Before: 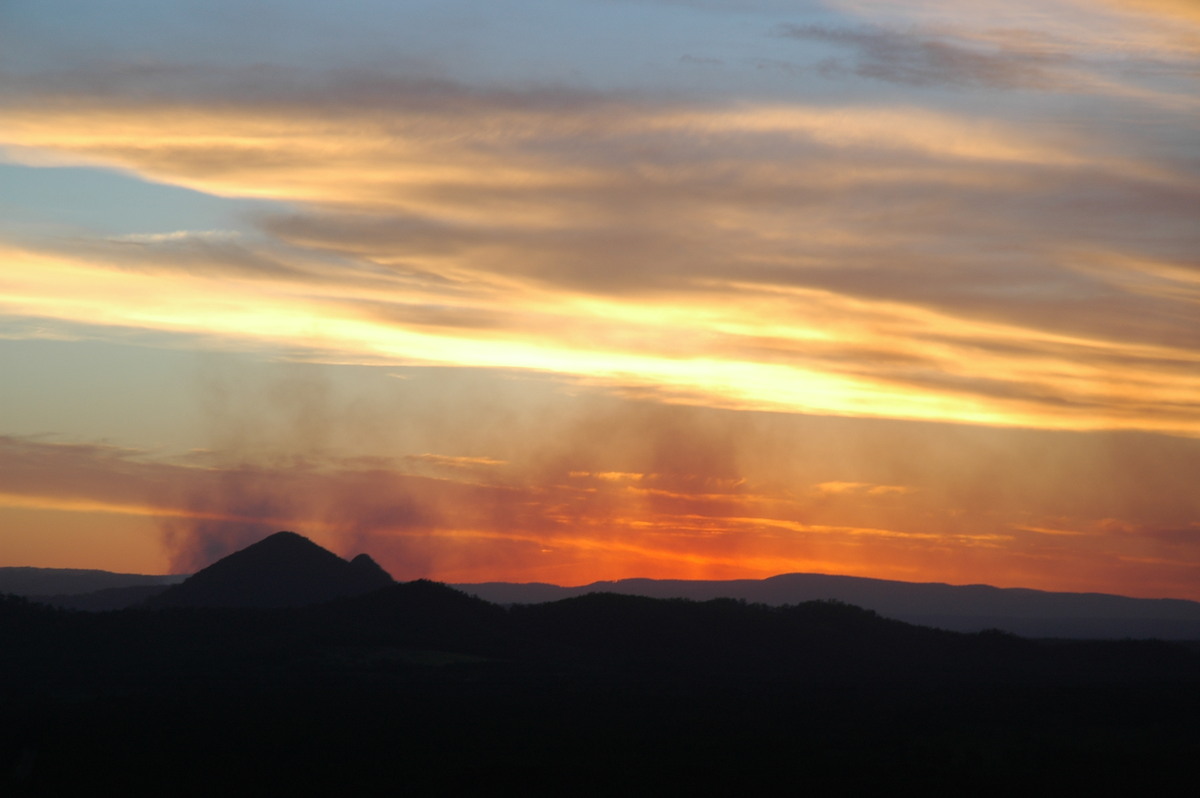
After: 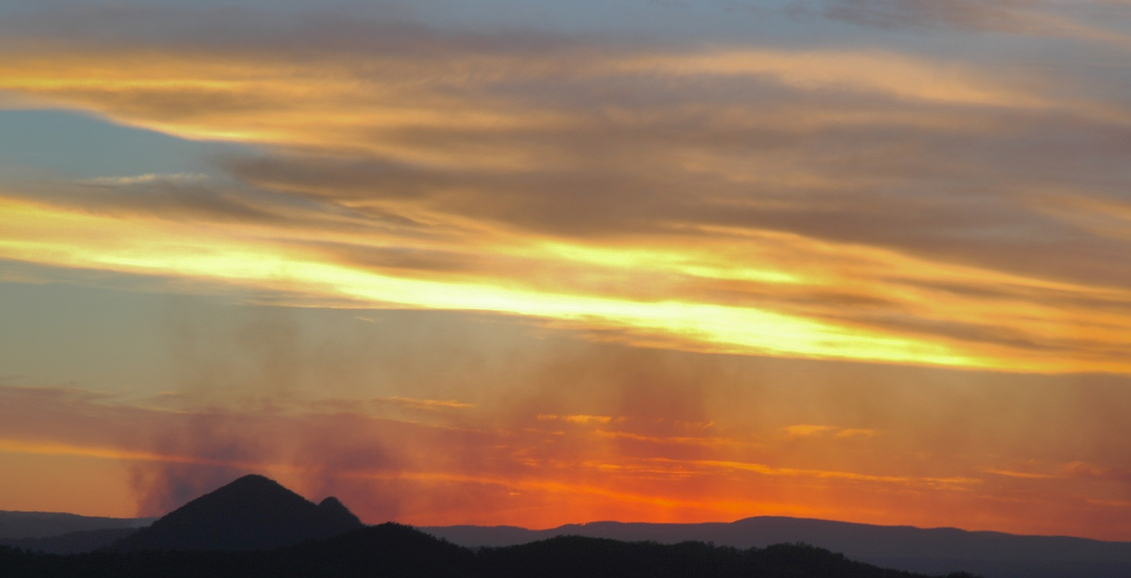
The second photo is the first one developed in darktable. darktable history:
crop: left 2.747%, top 7.176%, right 2.983%, bottom 20.34%
shadows and highlights: shadows 38.74, highlights -75.95
